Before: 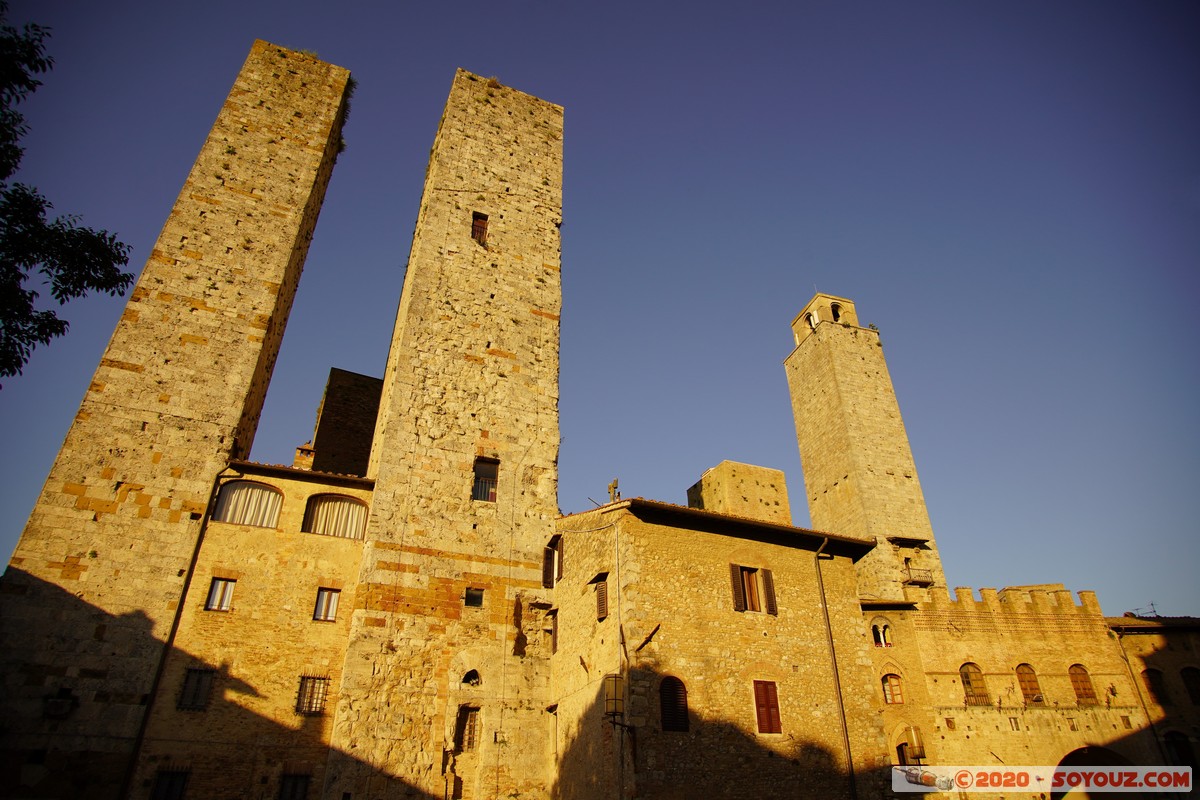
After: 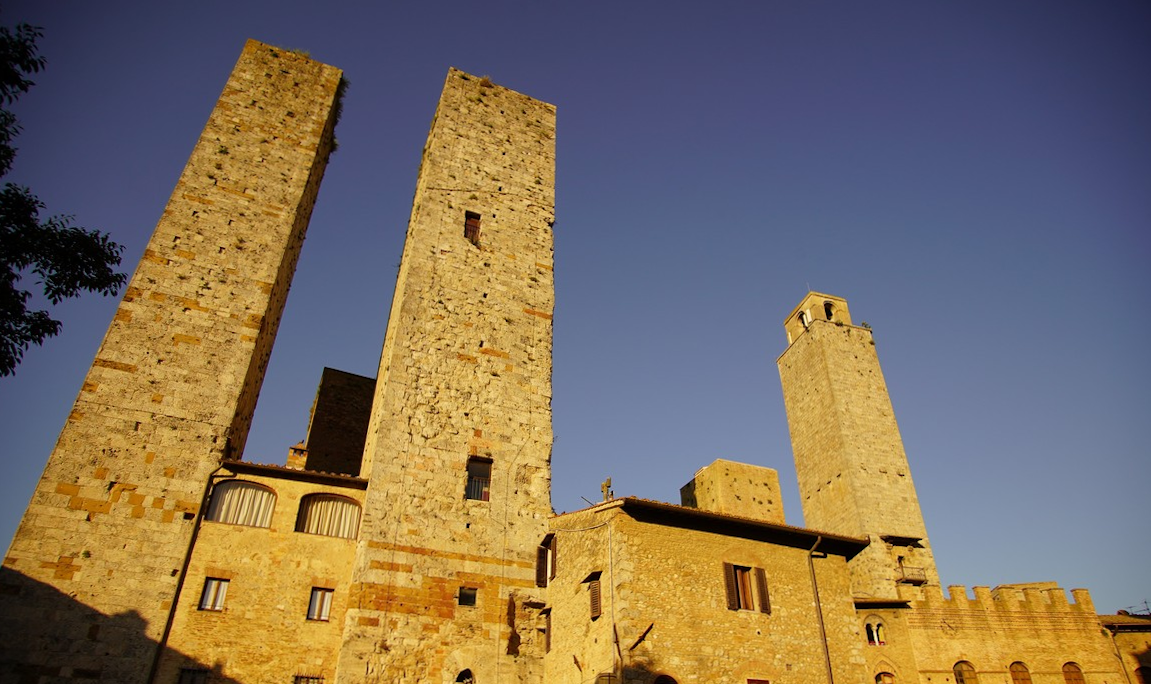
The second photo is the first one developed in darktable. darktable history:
crop and rotate: angle 0.12°, left 0.433%, right 3.308%, bottom 14.158%
